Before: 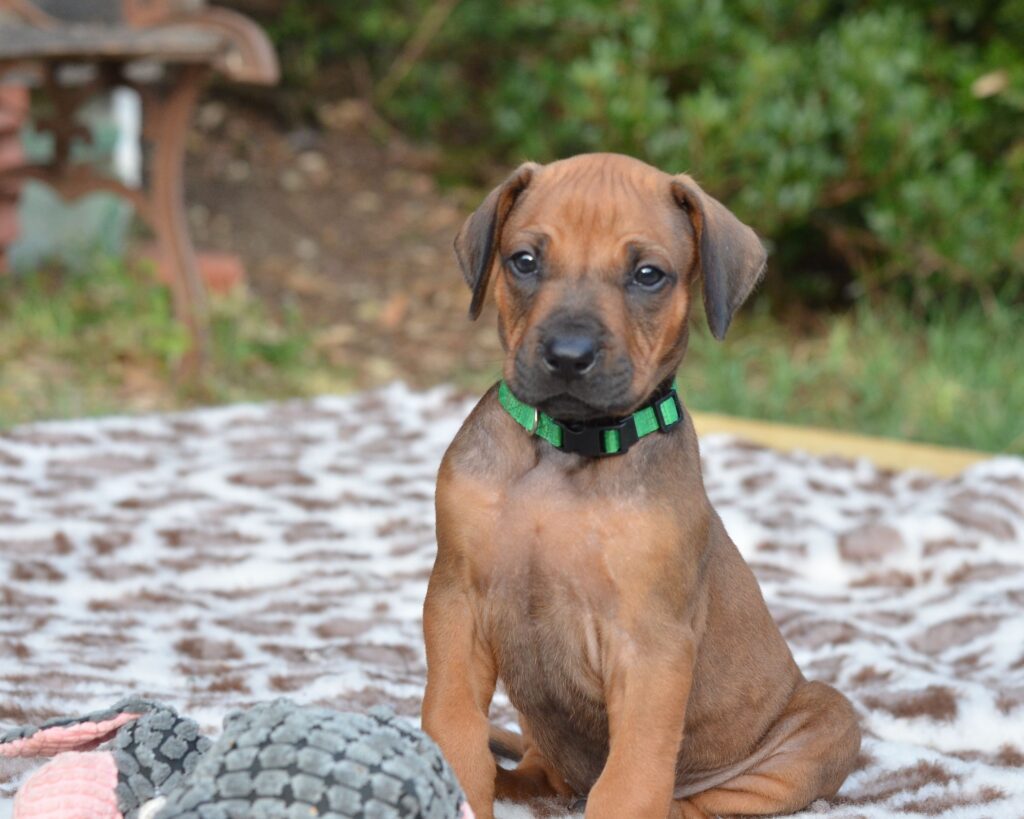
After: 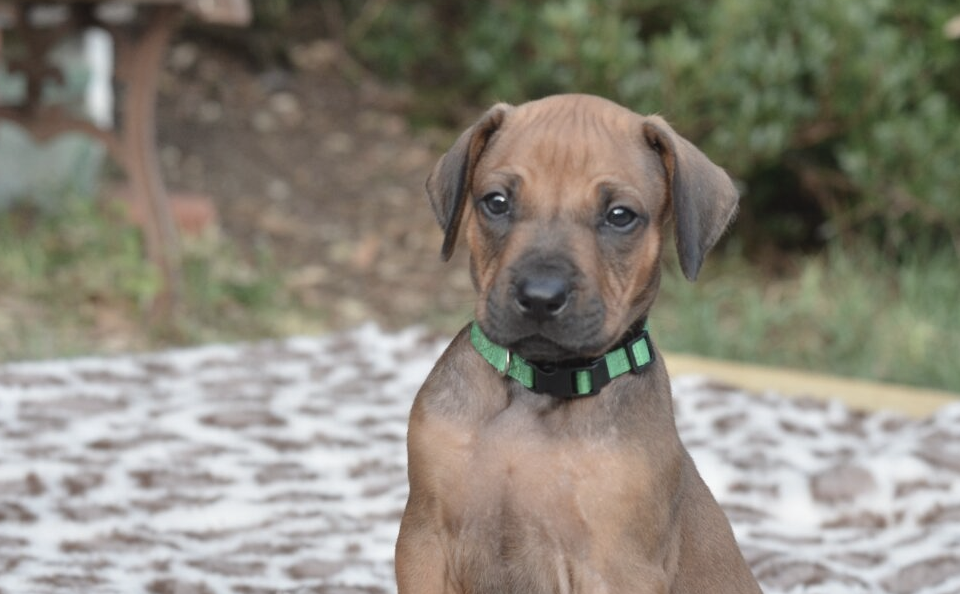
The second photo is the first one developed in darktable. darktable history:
crop: left 2.737%, top 7.287%, right 3.421%, bottom 20.179%
contrast brightness saturation: contrast -0.05, saturation -0.41
